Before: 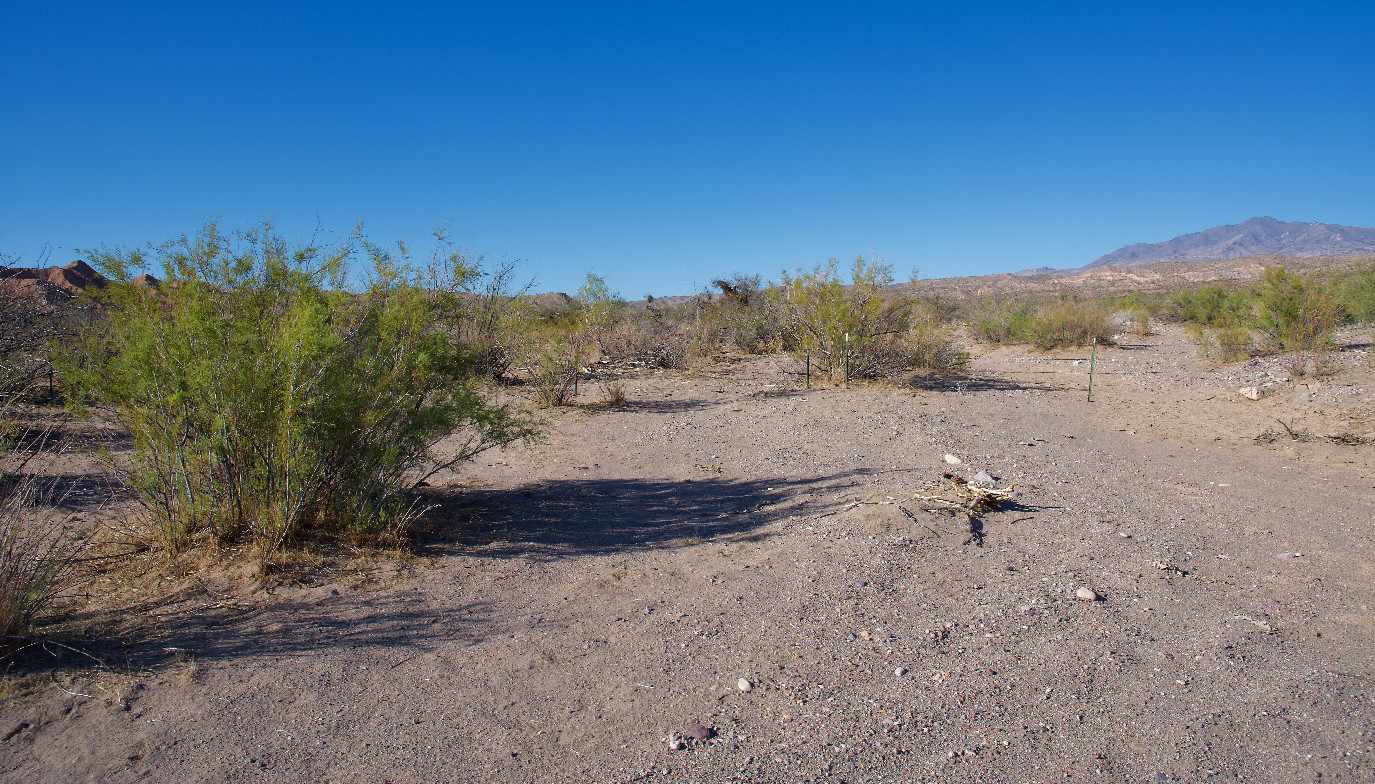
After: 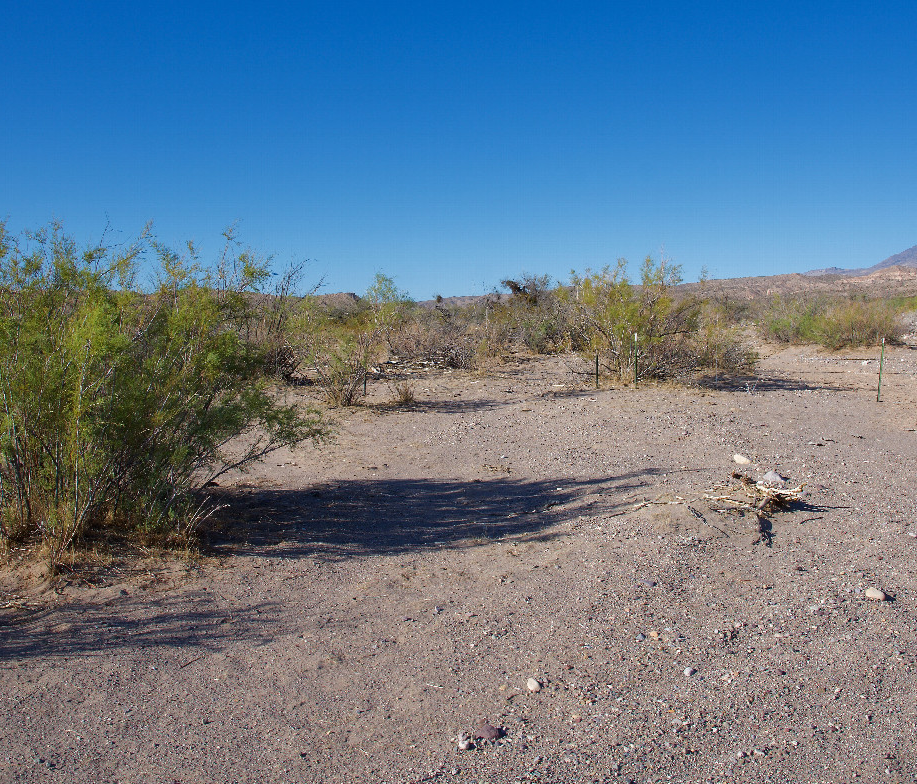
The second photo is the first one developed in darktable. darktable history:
crop and rotate: left 15.424%, right 17.856%
